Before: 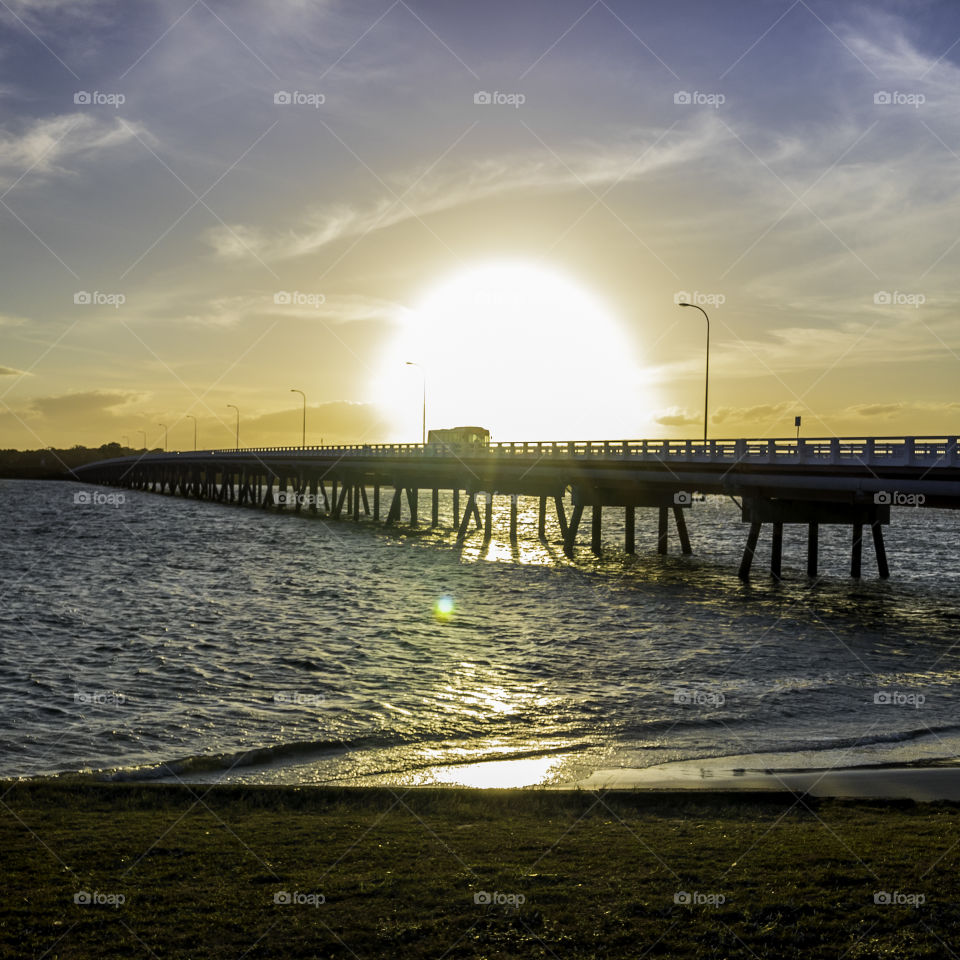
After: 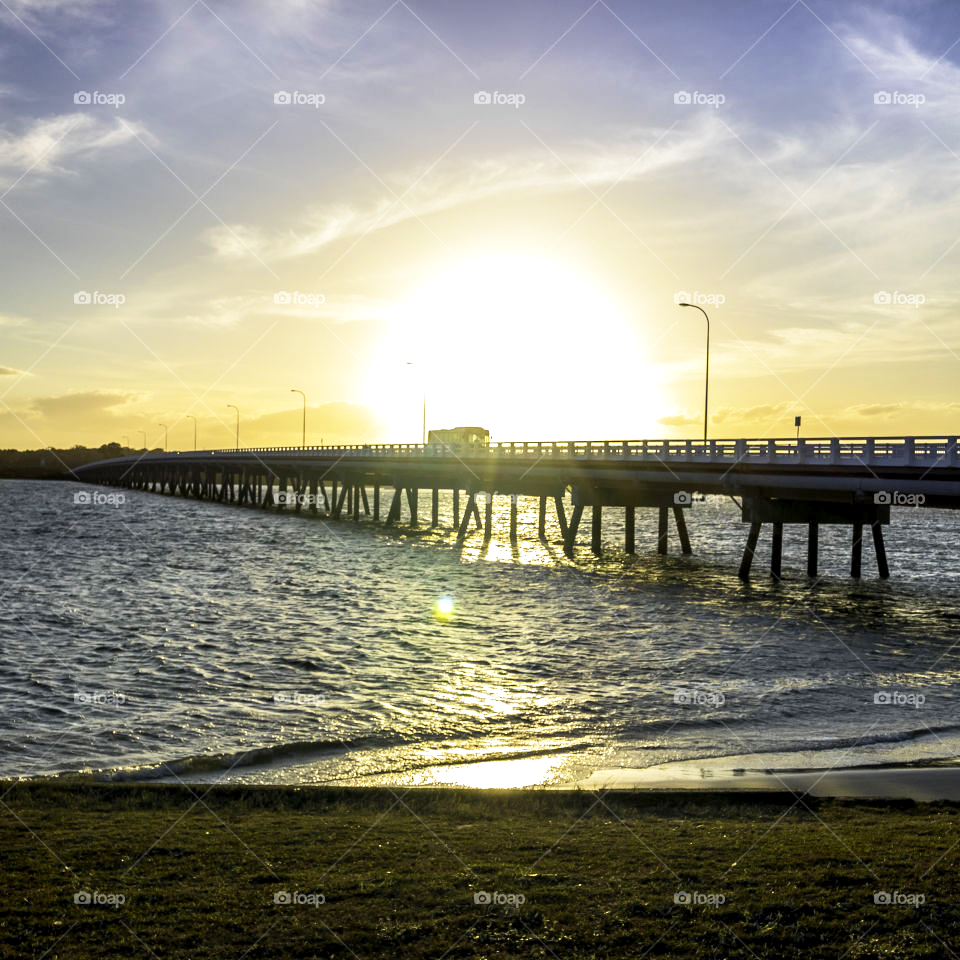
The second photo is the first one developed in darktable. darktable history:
base curve: curves: ch0 [(0, 0) (0.666, 0.806) (1, 1)], preserve colors none
exposure: black level correction 0.001, exposure 0.5 EV, compensate highlight preservation false
